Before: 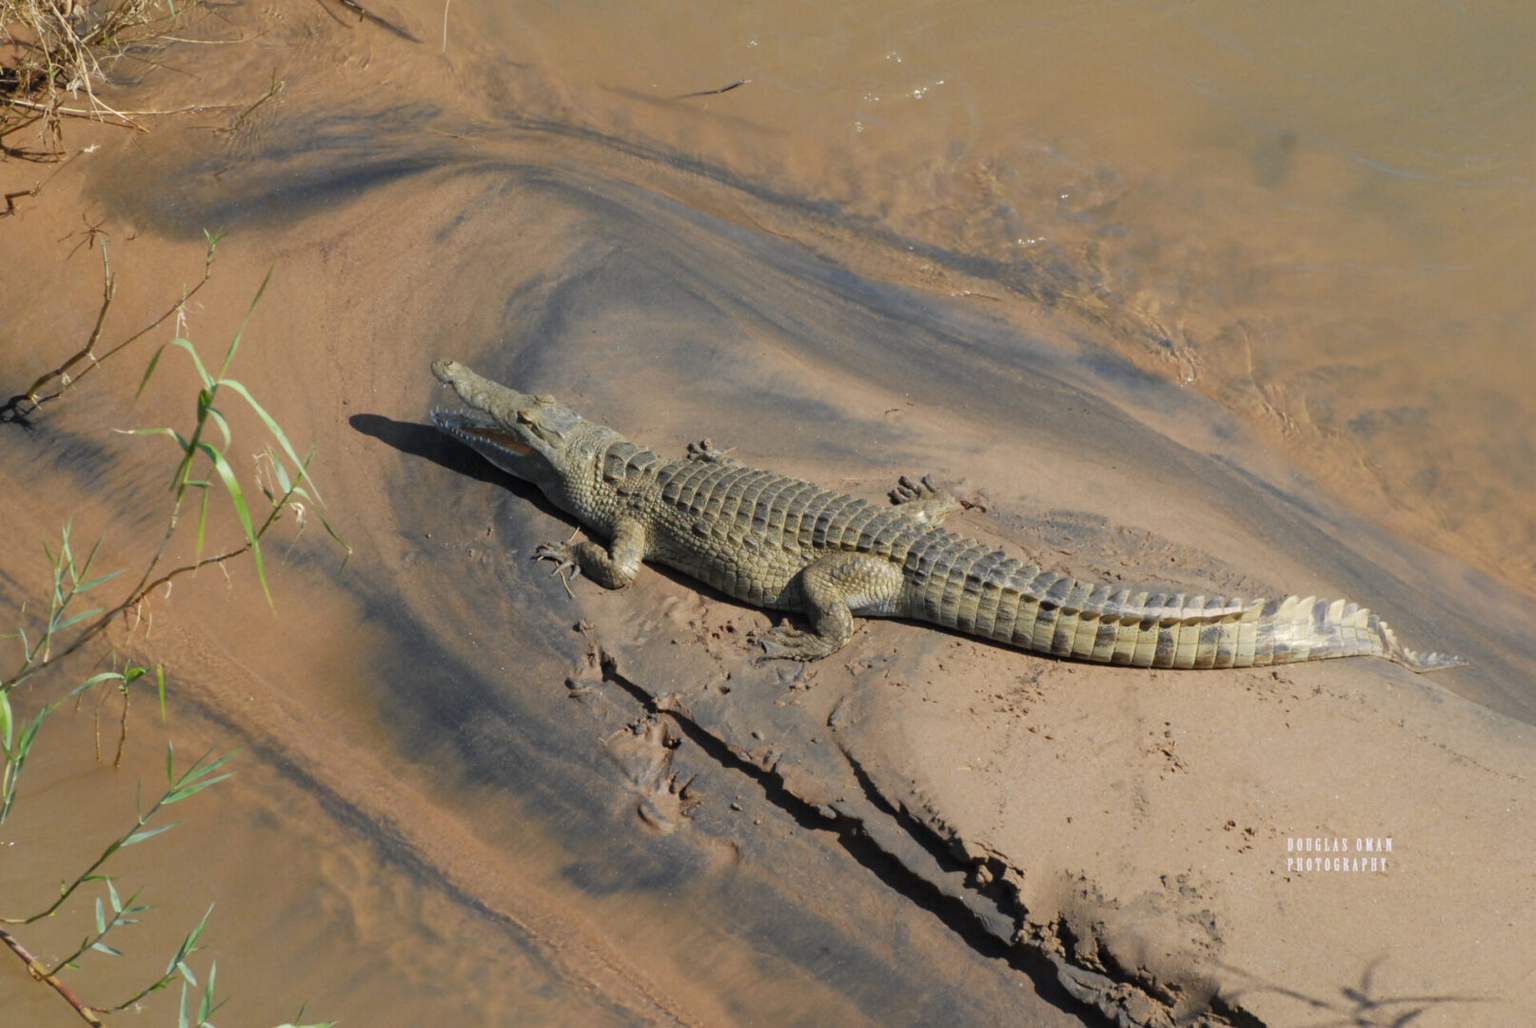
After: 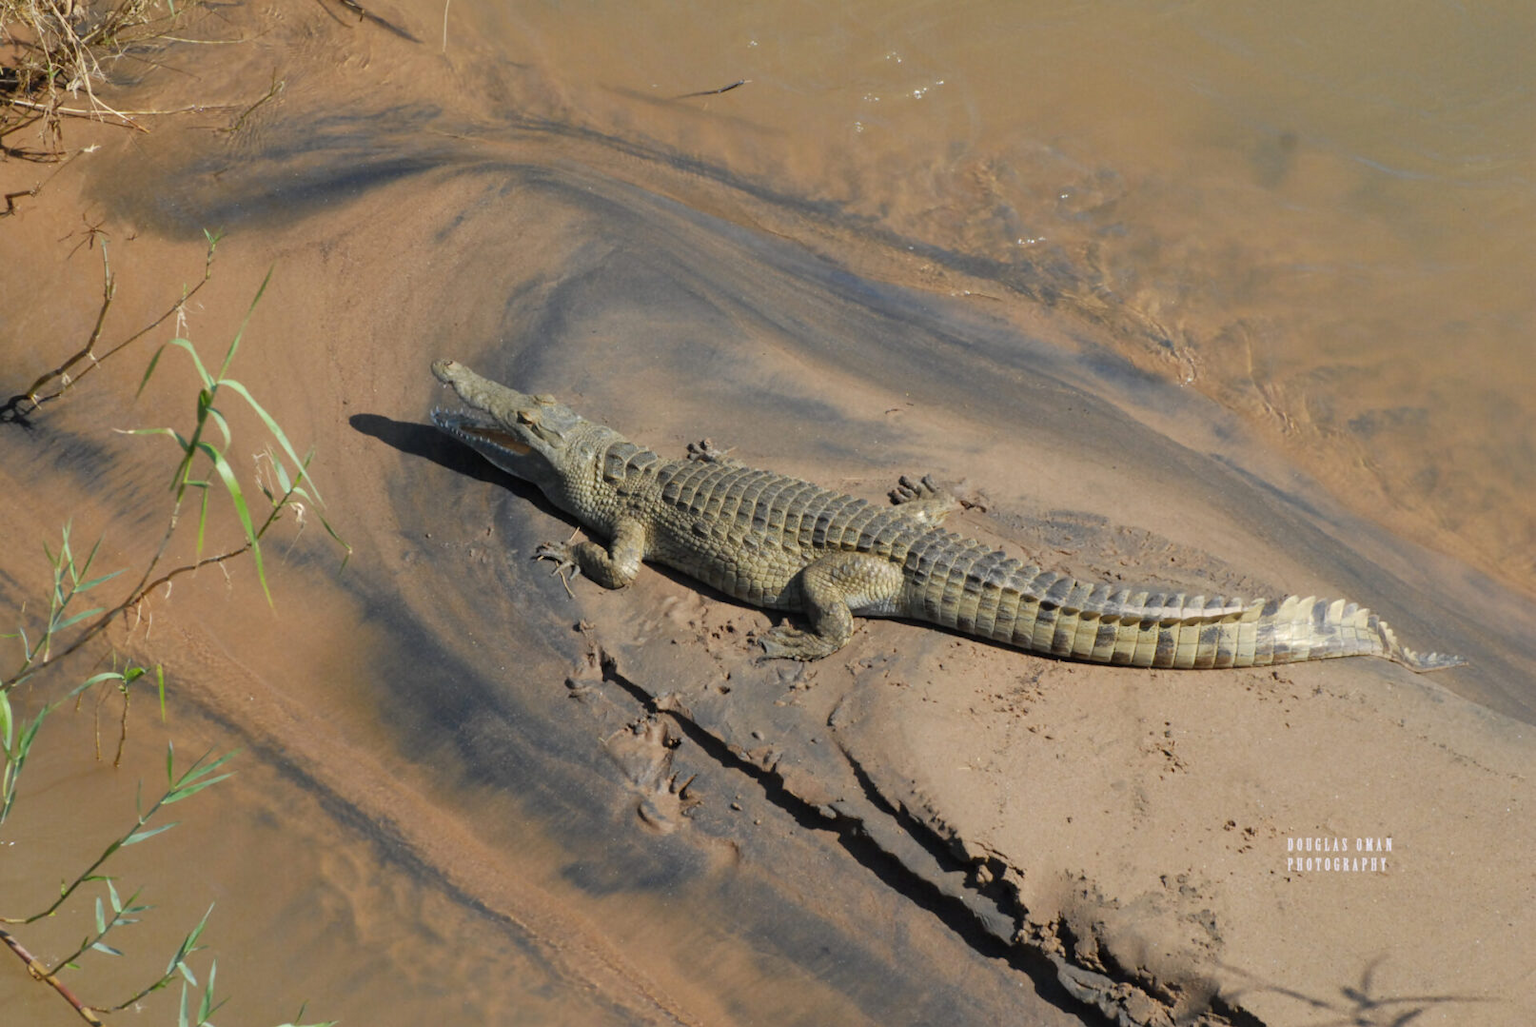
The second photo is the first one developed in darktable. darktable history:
shadows and highlights: shadows 52.56, soften with gaussian
